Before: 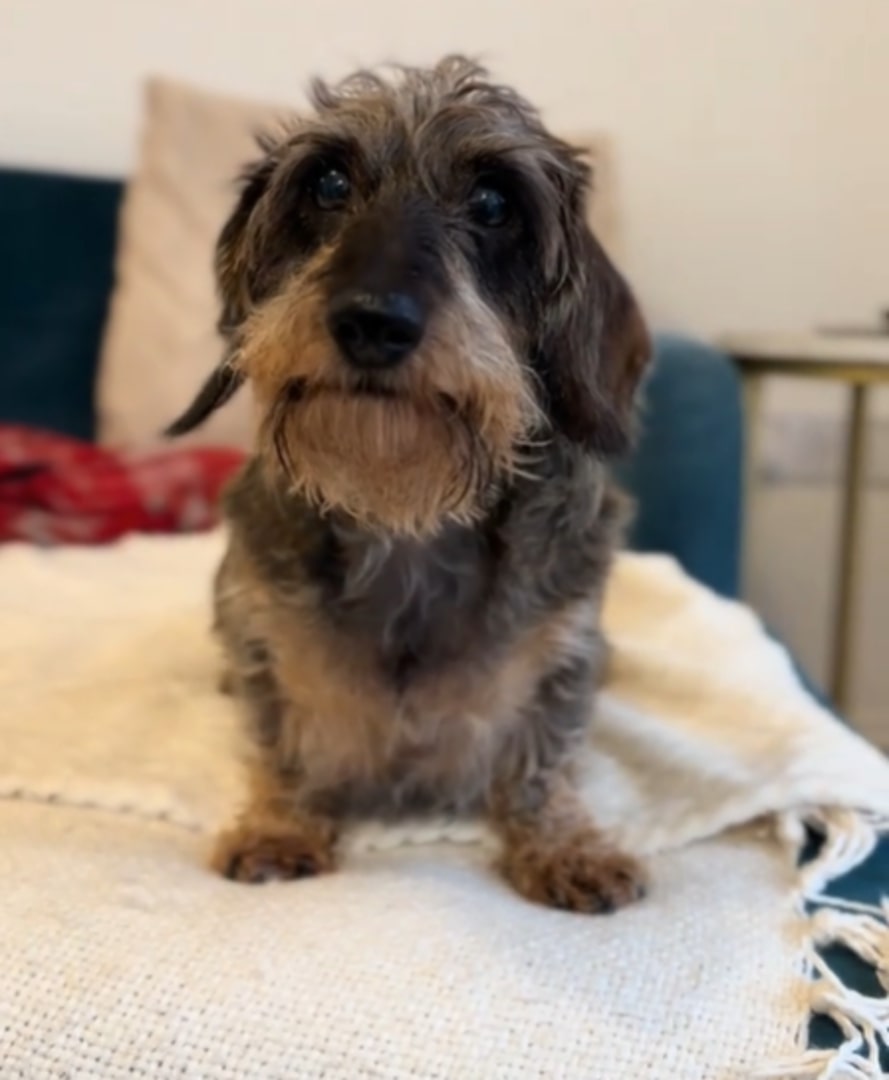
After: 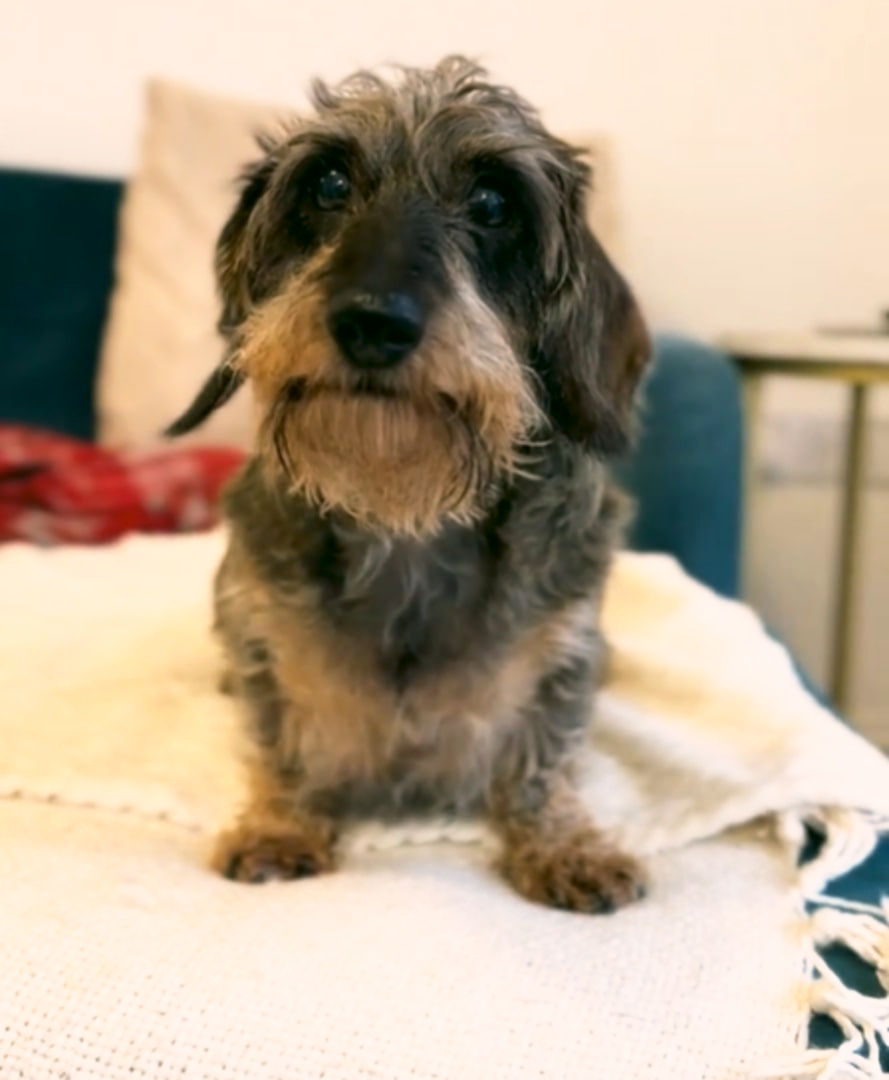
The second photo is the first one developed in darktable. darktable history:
base curve: curves: ch0 [(0, 0) (0.579, 0.807) (1, 1)], preserve colors none
color correction: highlights a* 4.52, highlights b* 4.95, shadows a* -8.15, shadows b* 4.86
